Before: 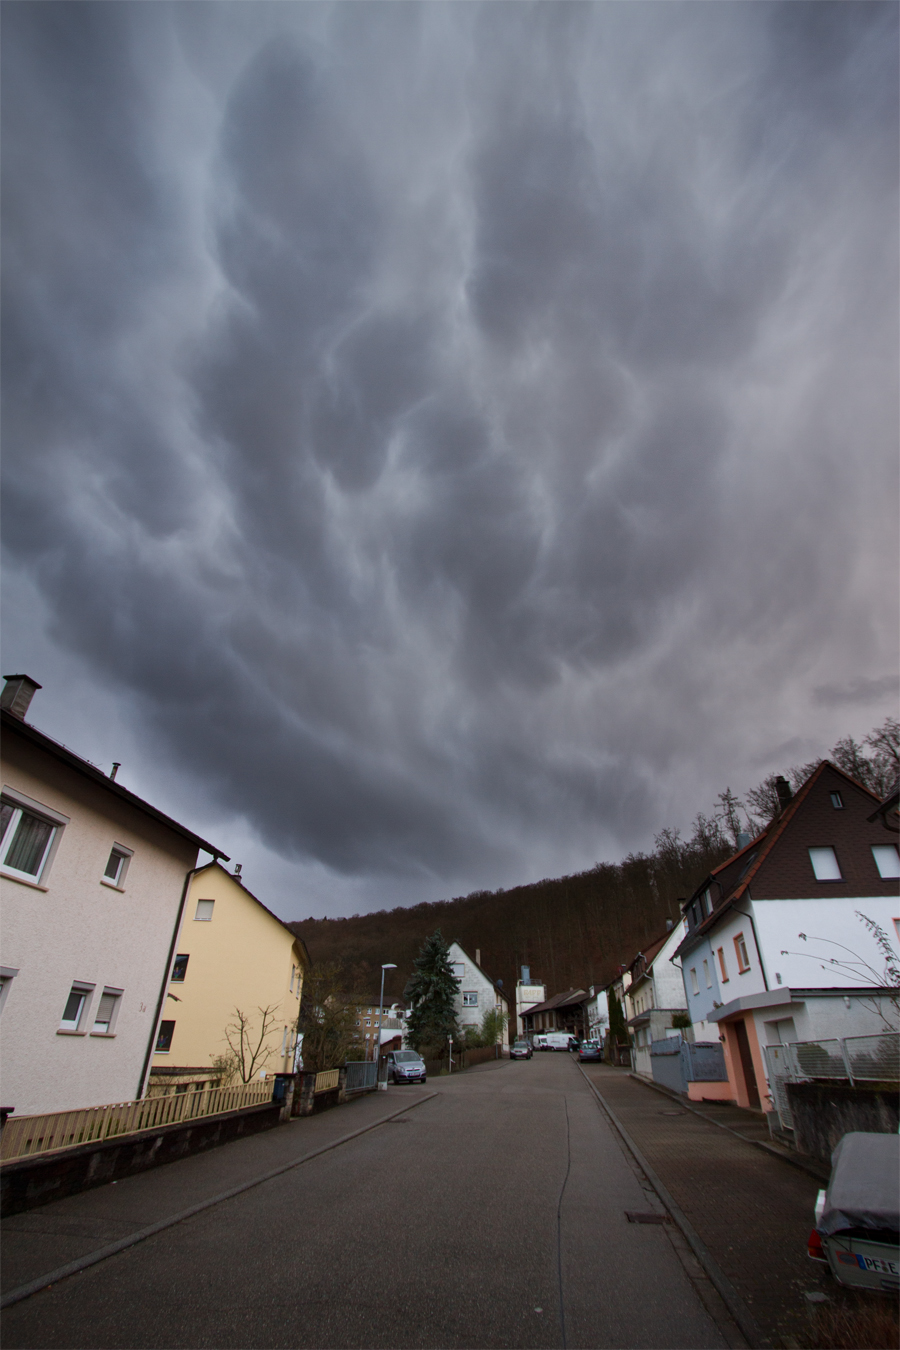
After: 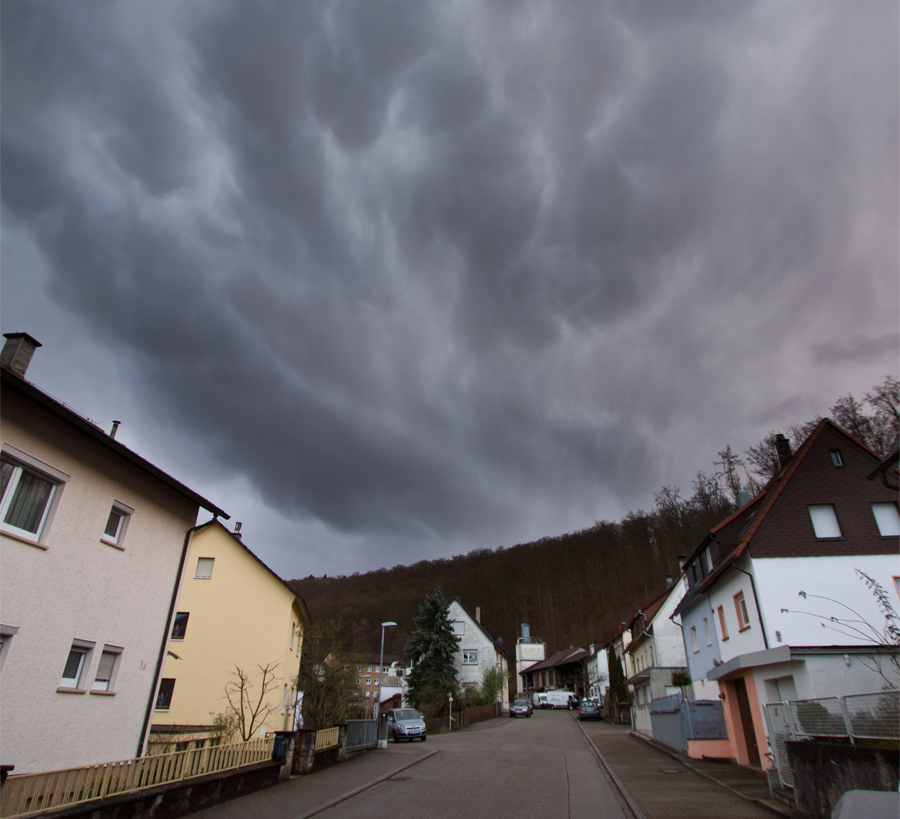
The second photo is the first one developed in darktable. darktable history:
exposure: exposure 0.02 EV, compensate highlight preservation false
shadows and highlights: shadows 30.86, highlights 0, soften with gaussian
crop and rotate: top 25.357%, bottom 13.942%
tone equalizer: on, module defaults
